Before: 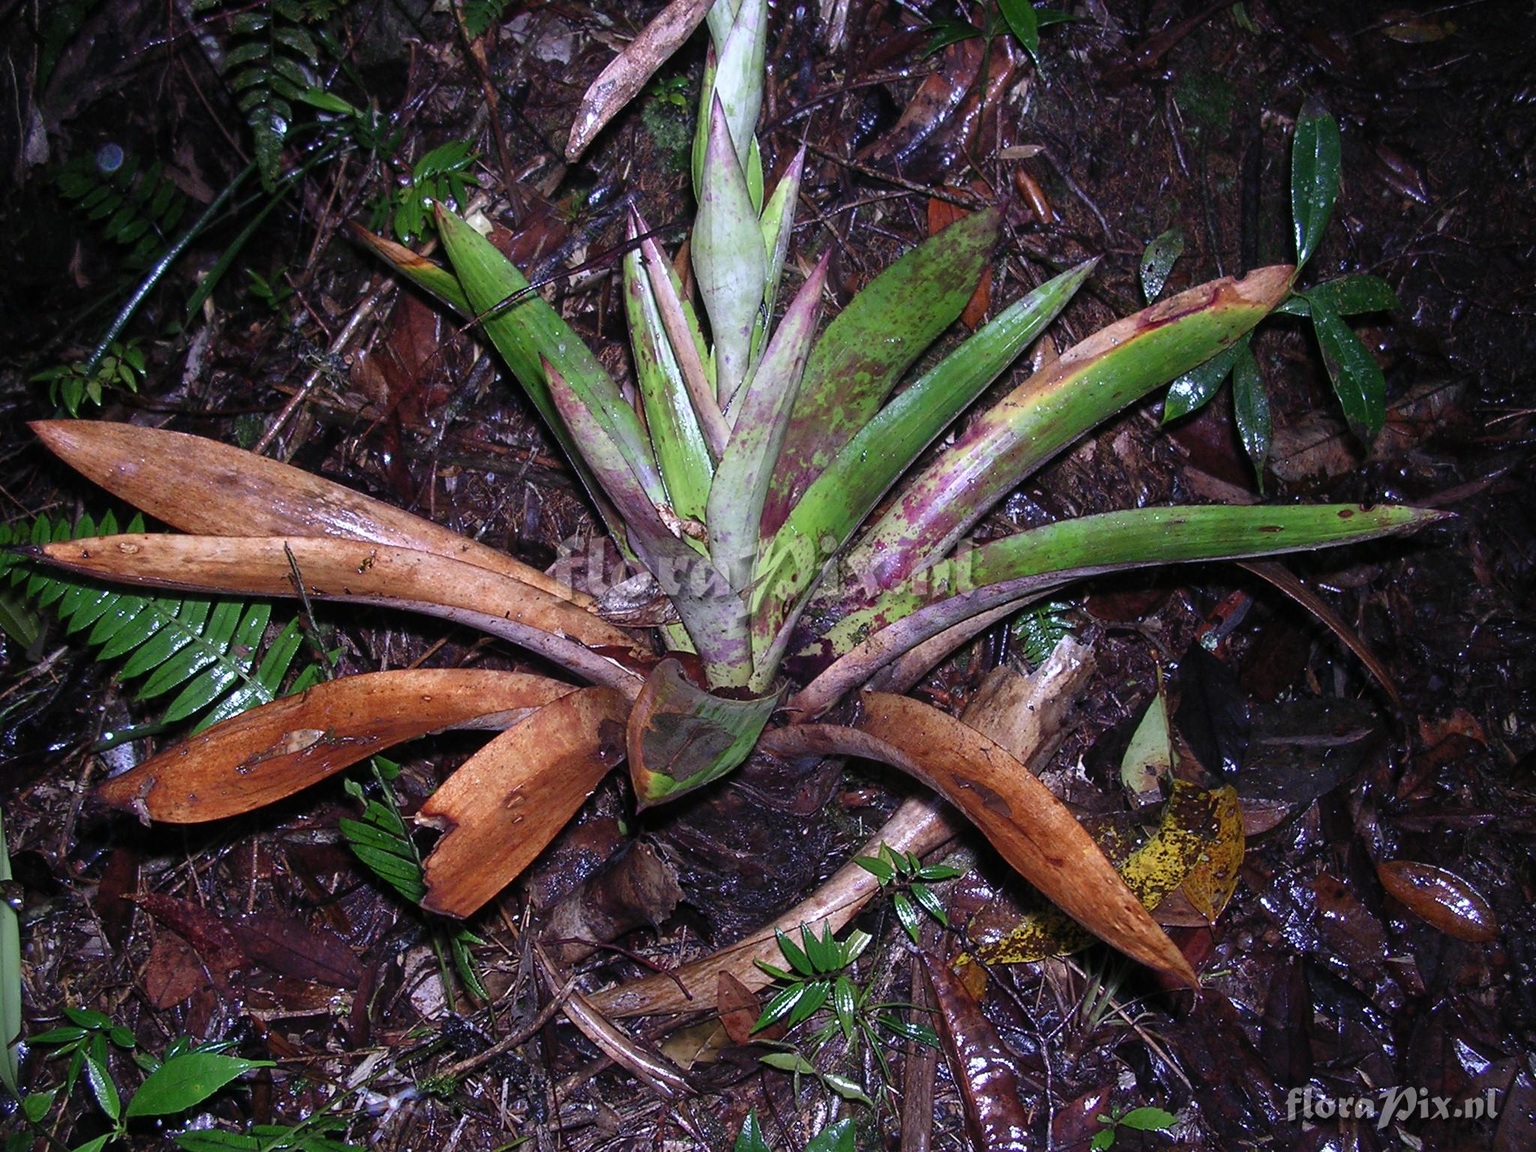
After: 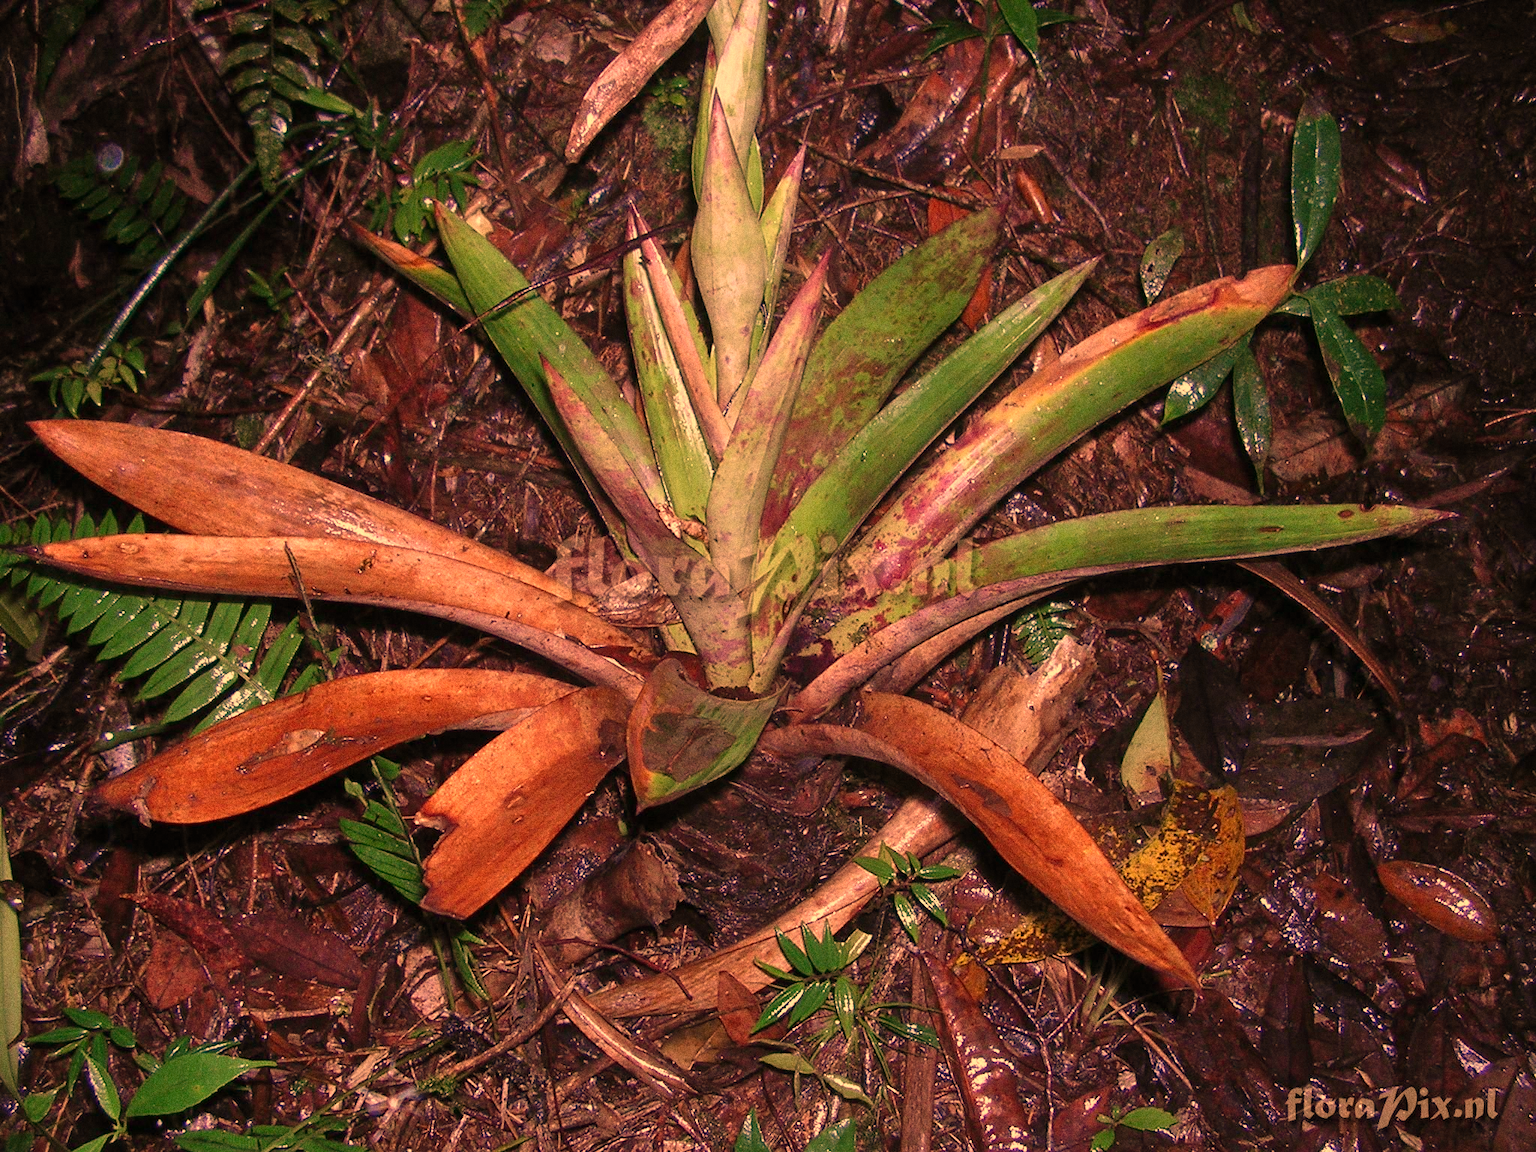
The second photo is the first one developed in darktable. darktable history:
white balance: red 1.467, blue 0.684
grain: coarseness 0.09 ISO, strength 40%
tone equalizer: -8 EV 0.25 EV, -7 EV 0.417 EV, -6 EV 0.417 EV, -5 EV 0.25 EV, -3 EV -0.25 EV, -2 EV -0.417 EV, -1 EV -0.417 EV, +0 EV -0.25 EV, edges refinement/feathering 500, mask exposure compensation -1.57 EV, preserve details guided filter
velvia: on, module defaults
